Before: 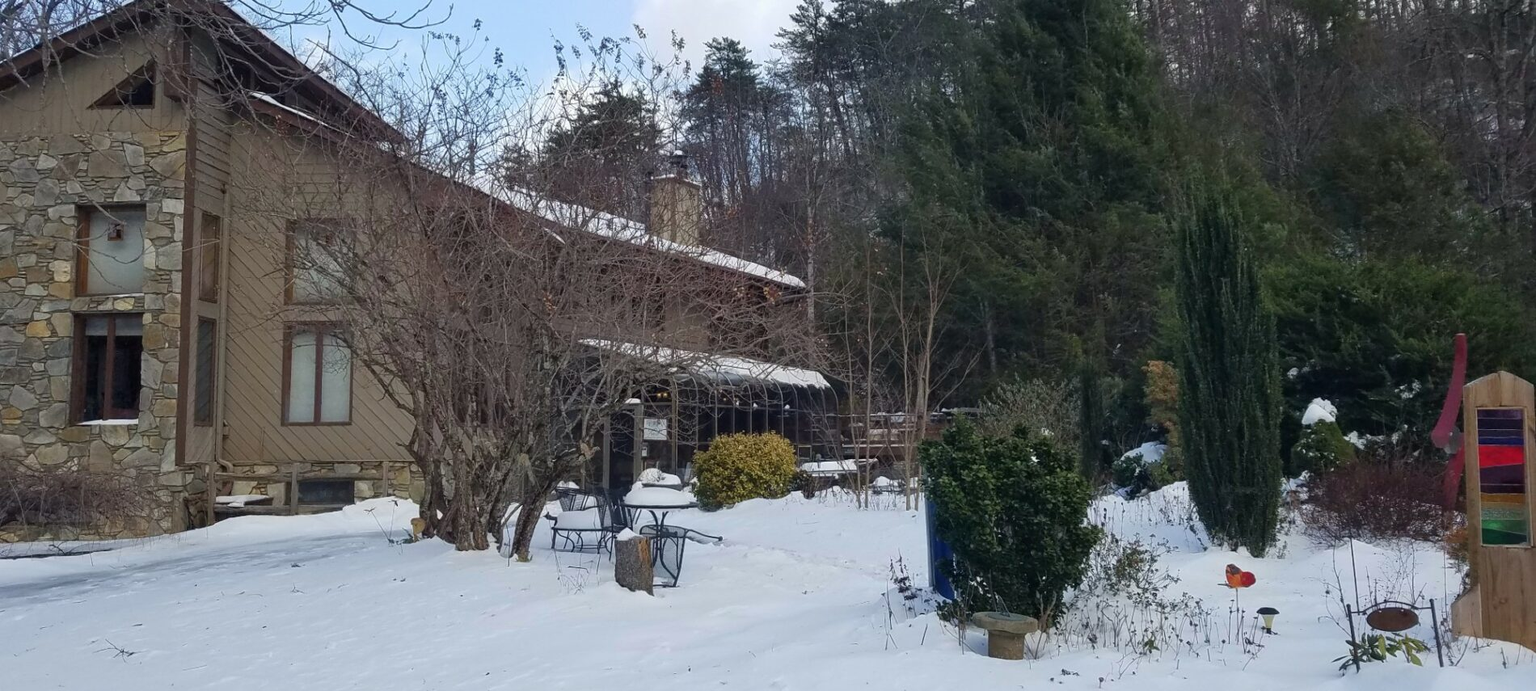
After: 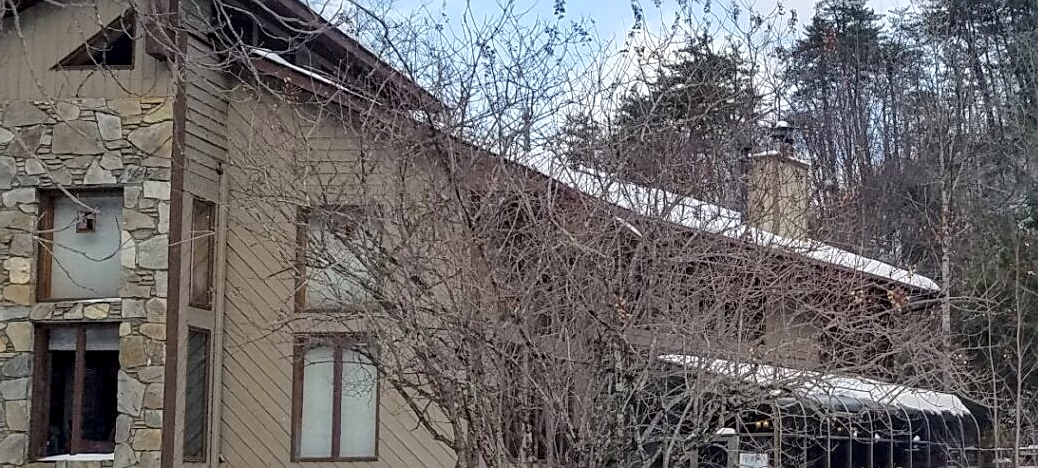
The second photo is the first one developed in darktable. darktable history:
sharpen: on, module defaults
local contrast: detail 130%
crop and rotate: left 3.053%, top 7.692%, right 42.285%, bottom 37.486%
tone curve: curves: ch0 [(0, 0) (0.003, 0.003) (0.011, 0.014) (0.025, 0.027) (0.044, 0.044) (0.069, 0.064) (0.1, 0.108) (0.136, 0.153) (0.177, 0.208) (0.224, 0.275) (0.277, 0.349) (0.335, 0.422) (0.399, 0.492) (0.468, 0.557) (0.543, 0.617) (0.623, 0.682) (0.709, 0.745) (0.801, 0.826) (0.898, 0.916) (1, 1)], color space Lab, independent channels, preserve colors none
